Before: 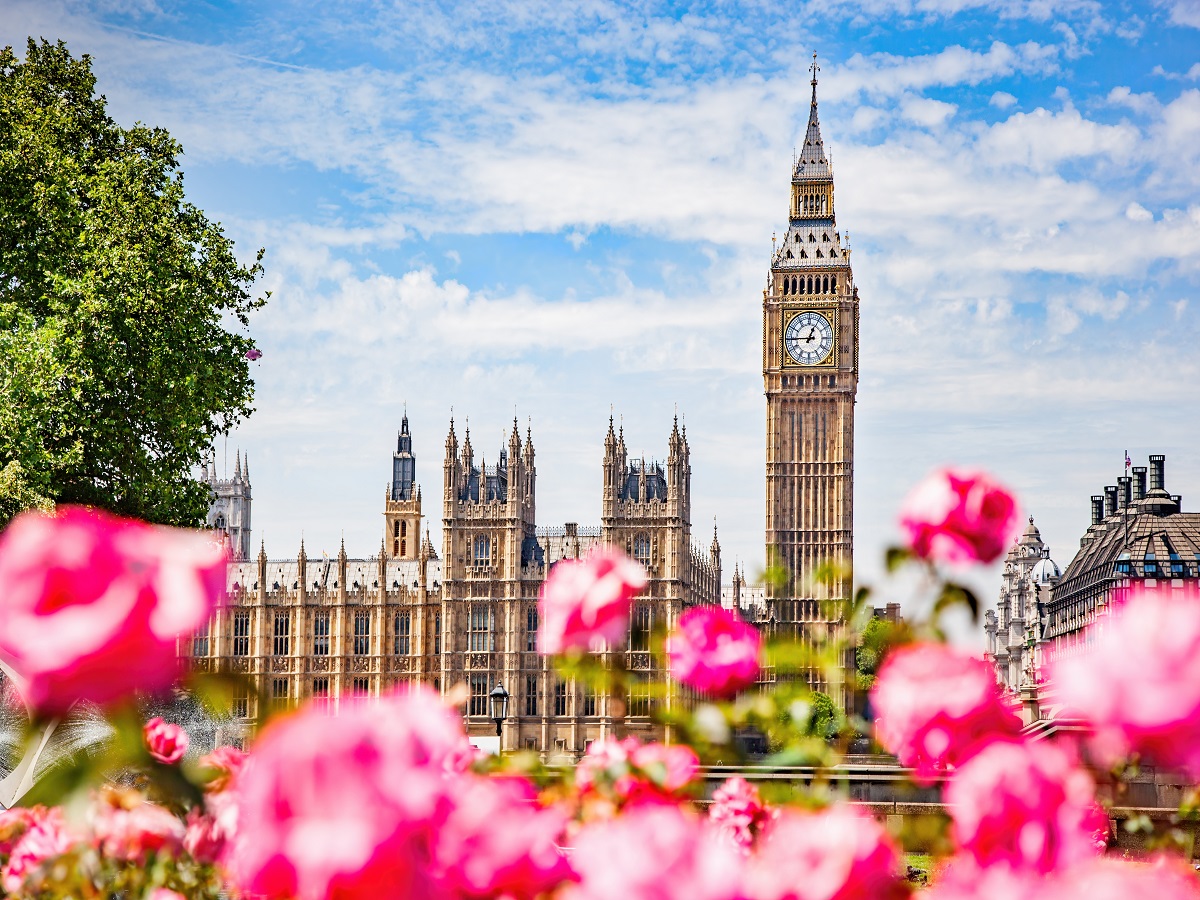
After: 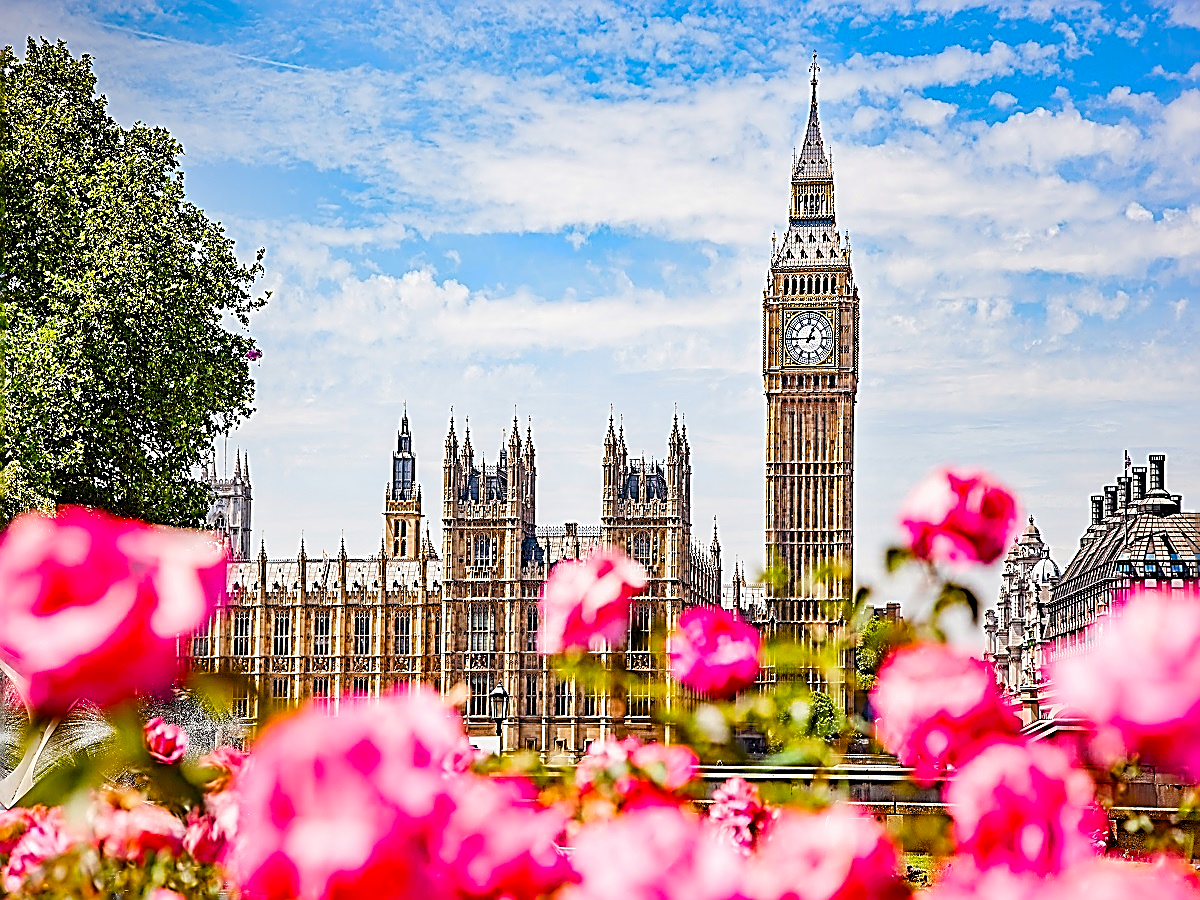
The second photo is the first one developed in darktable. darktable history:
sharpen: amount 1.982
color balance rgb: power › chroma 0.328%, power › hue 24.35°, perceptual saturation grading › global saturation 20%, perceptual saturation grading › highlights -14.261%, perceptual saturation grading › shadows 50.086%, global vibrance 10.88%
